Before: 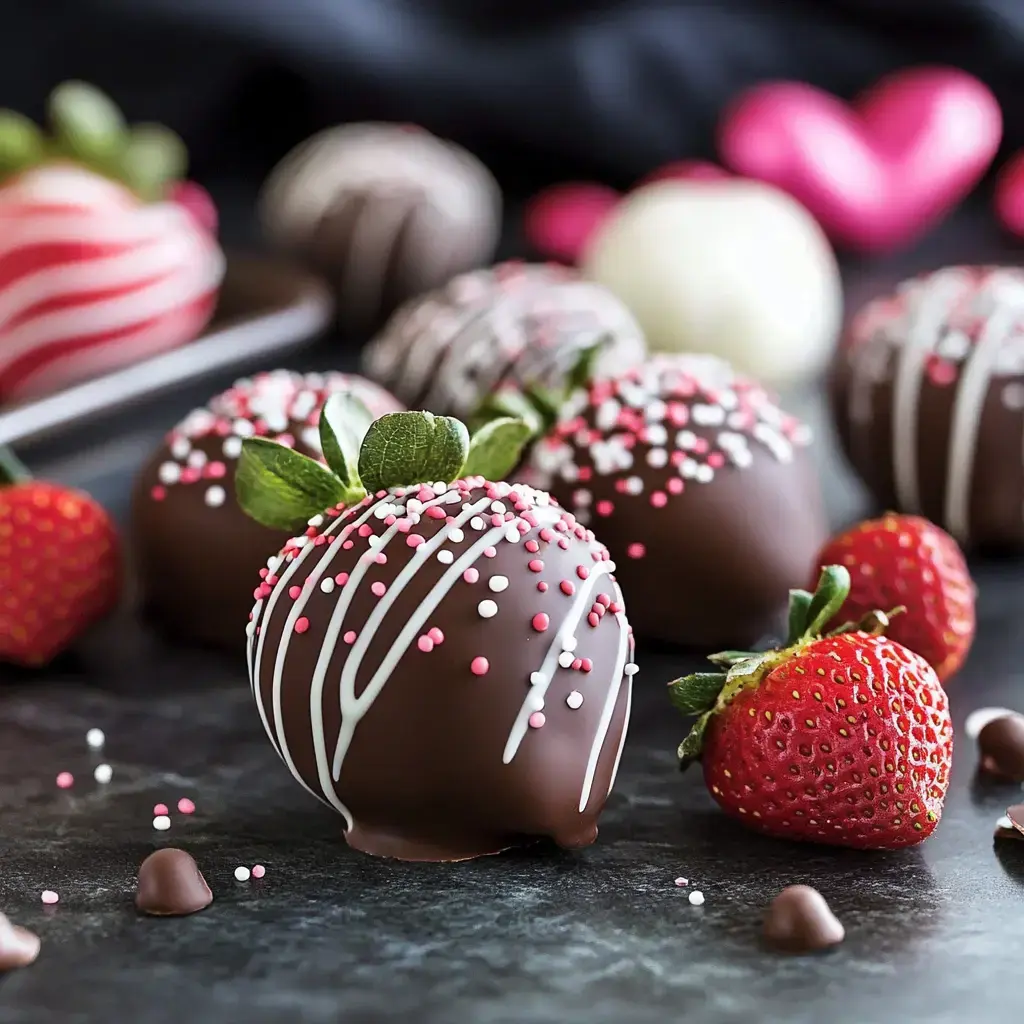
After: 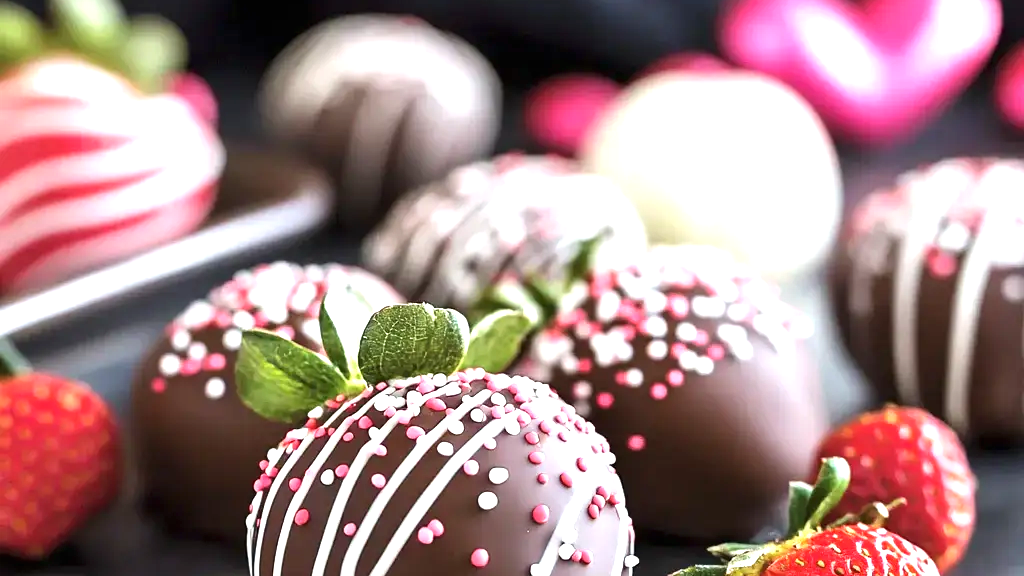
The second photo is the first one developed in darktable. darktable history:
exposure: black level correction 0, exposure 0.948 EV, compensate exposure bias true, compensate highlight preservation false
crop and rotate: top 10.574%, bottom 33.083%
